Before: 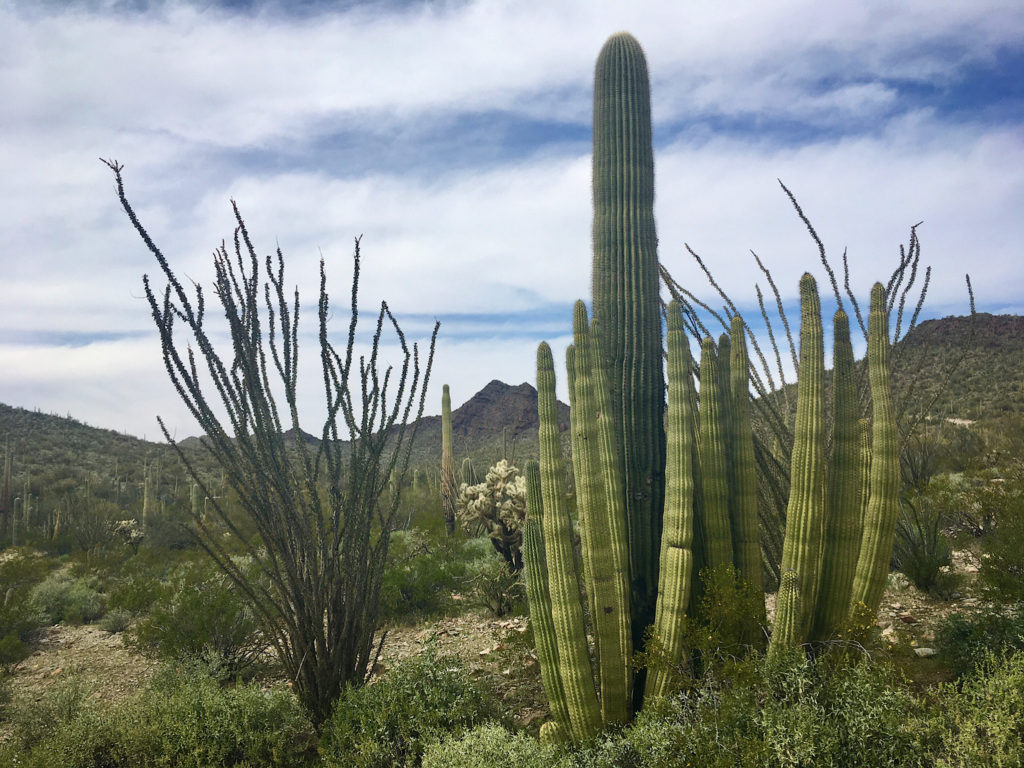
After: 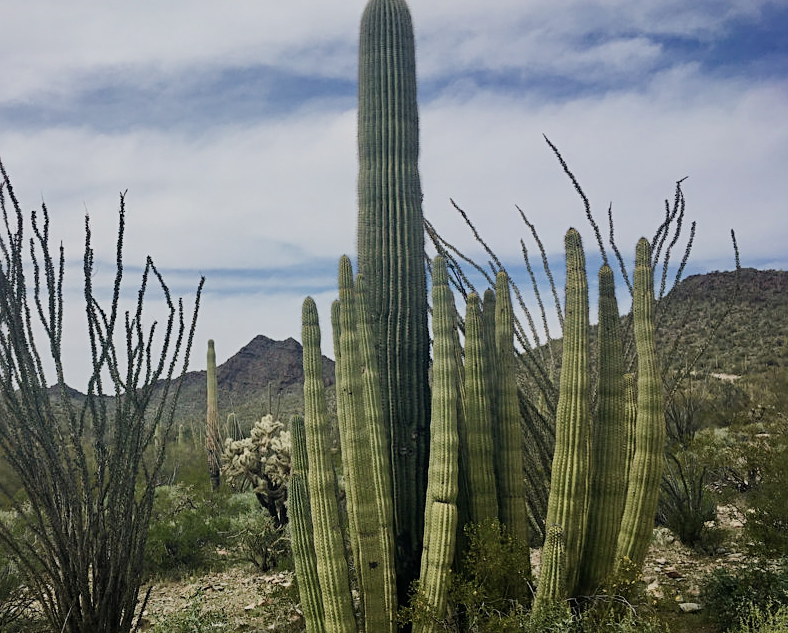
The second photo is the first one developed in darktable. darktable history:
filmic rgb: black relative exposure -7.65 EV, white relative exposure 4.56 EV, threshold 3.03 EV, hardness 3.61, enable highlight reconstruction true
contrast brightness saturation: saturation -0.096
sharpen: radius 2.488, amount 0.335
crop: left 22.972%, top 5.865%, bottom 11.693%
